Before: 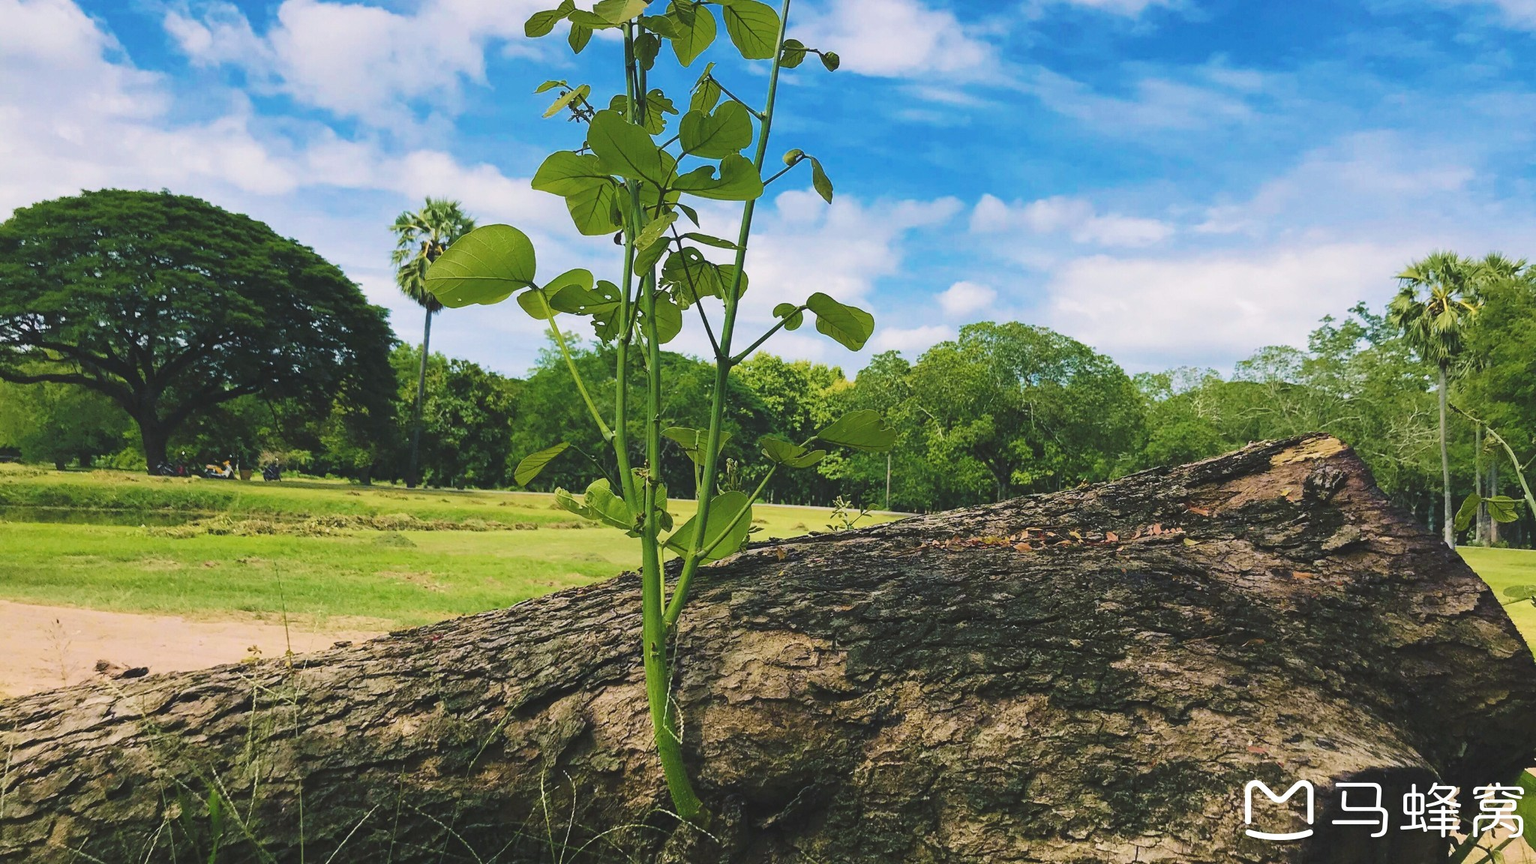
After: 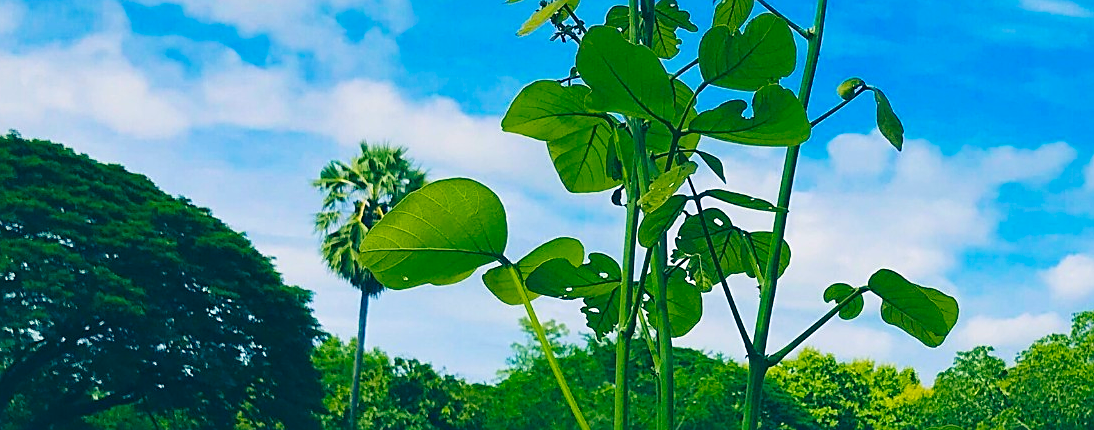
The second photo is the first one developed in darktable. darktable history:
sharpen: on, module defaults
crop: left 10.115%, top 10.521%, right 36.423%, bottom 52.106%
color balance rgb: shadows lift › luminance -41.11%, shadows lift › chroma 13.97%, shadows lift › hue 260.64°, power › chroma 2.168%, power › hue 168.95°, perceptual saturation grading › global saturation 25.391%, global vibrance 20%
color correction: highlights a* -0.113, highlights b* 0.143
